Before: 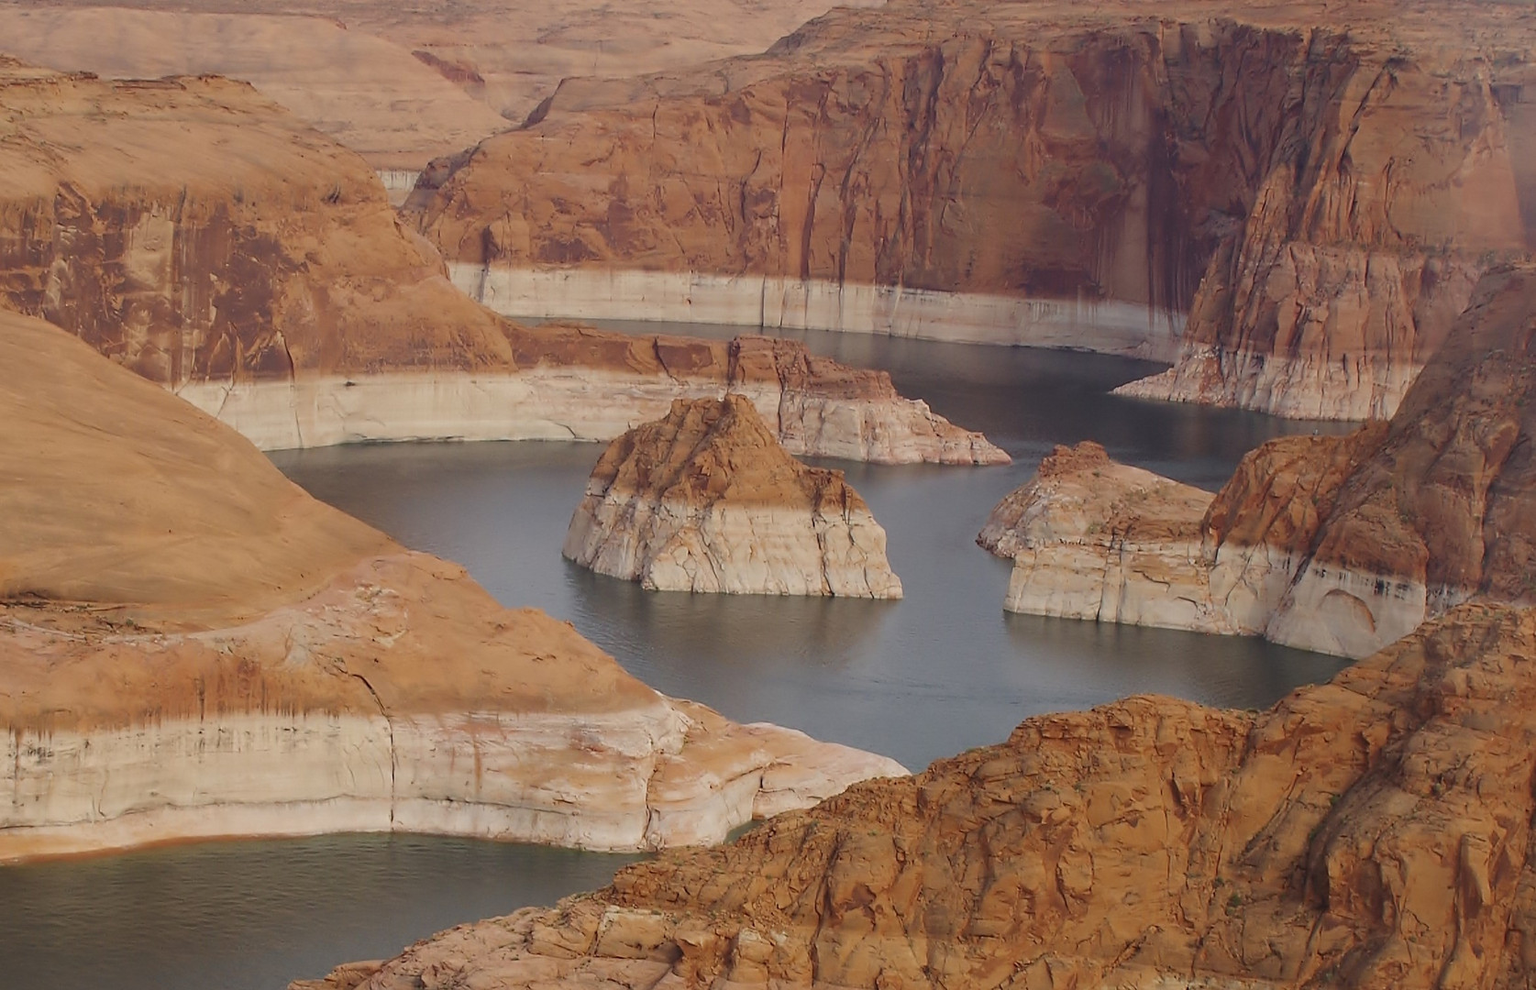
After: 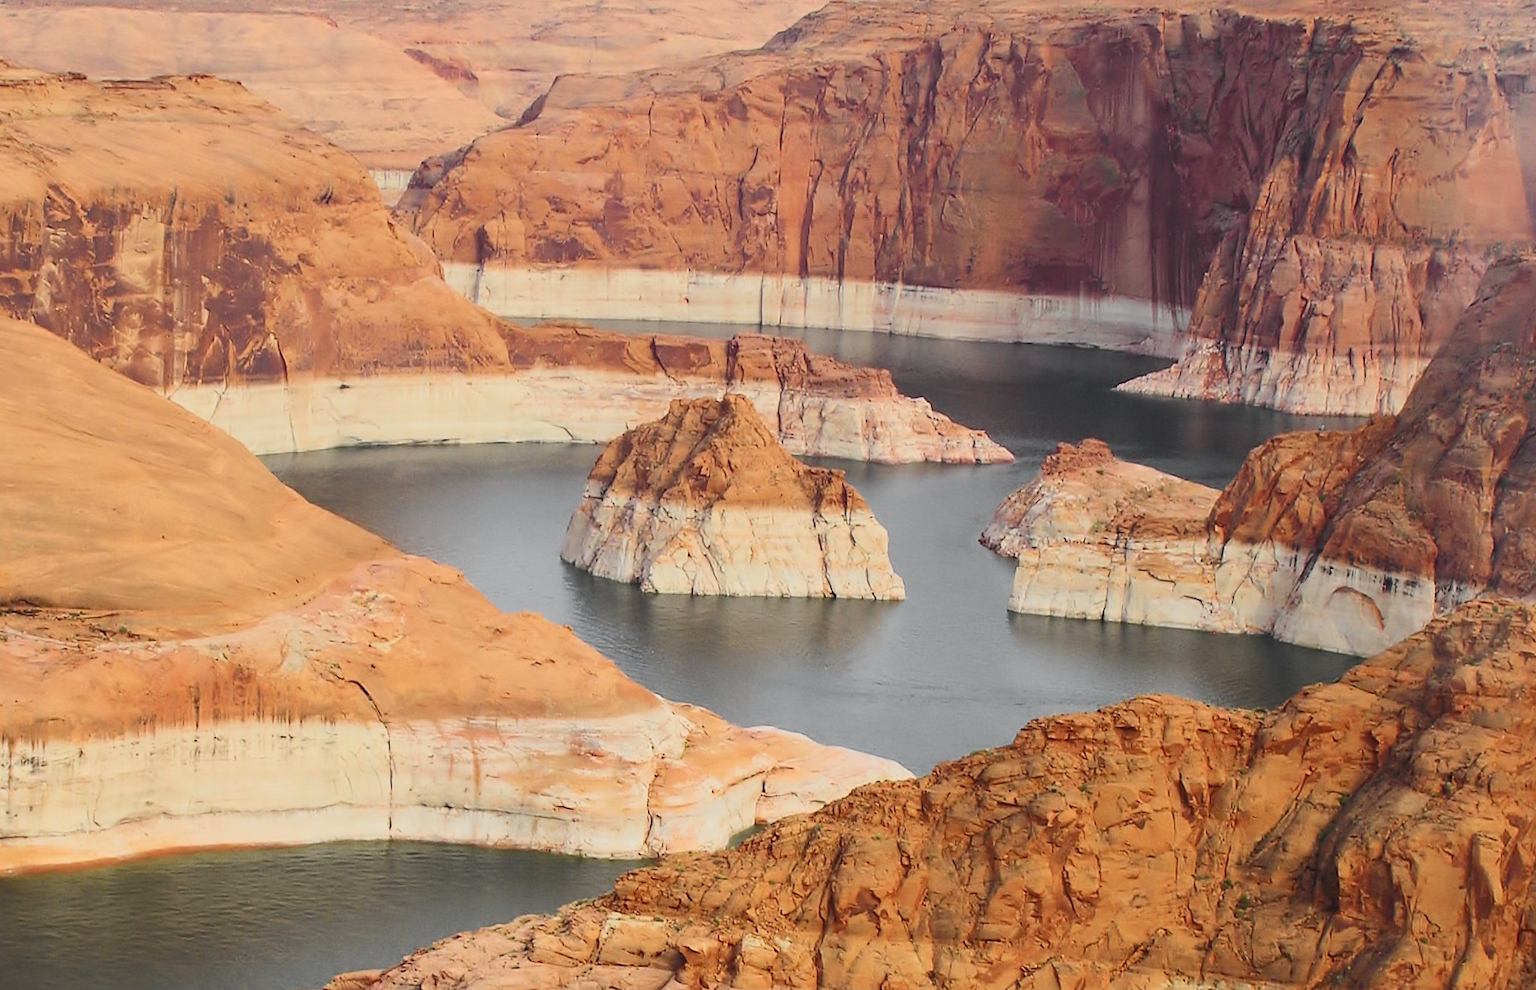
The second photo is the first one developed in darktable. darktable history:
rotate and perspective: rotation -0.45°, automatic cropping original format, crop left 0.008, crop right 0.992, crop top 0.012, crop bottom 0.988
tone curve: curves: ch0 [(0, 0.015) (0.037, 0.022) (0.131, 0.116) (0.316, 0.345) (0.49, 0.615) (0.677, 0.82) (0.813, 0.891) (1, 0.955)]; ch1 [(0, 0) (0.366, 0.367) (0.475, 0.462) (0.494, 0.496) (0.504, 0.497) (0.554, 0.571) (0.618, 0.668) (1, 1)]; ch2 [(0, 0) (0.333, 0.346) (0.375, 0.375) (0.435, 0.424) (0.476, 0.492) (0.502, 0.499) (0.525, 0.522) (0.558, 0.575) (0.614, 0.656) (1, 1)], color space Lab, independent channels, preserve colors none
